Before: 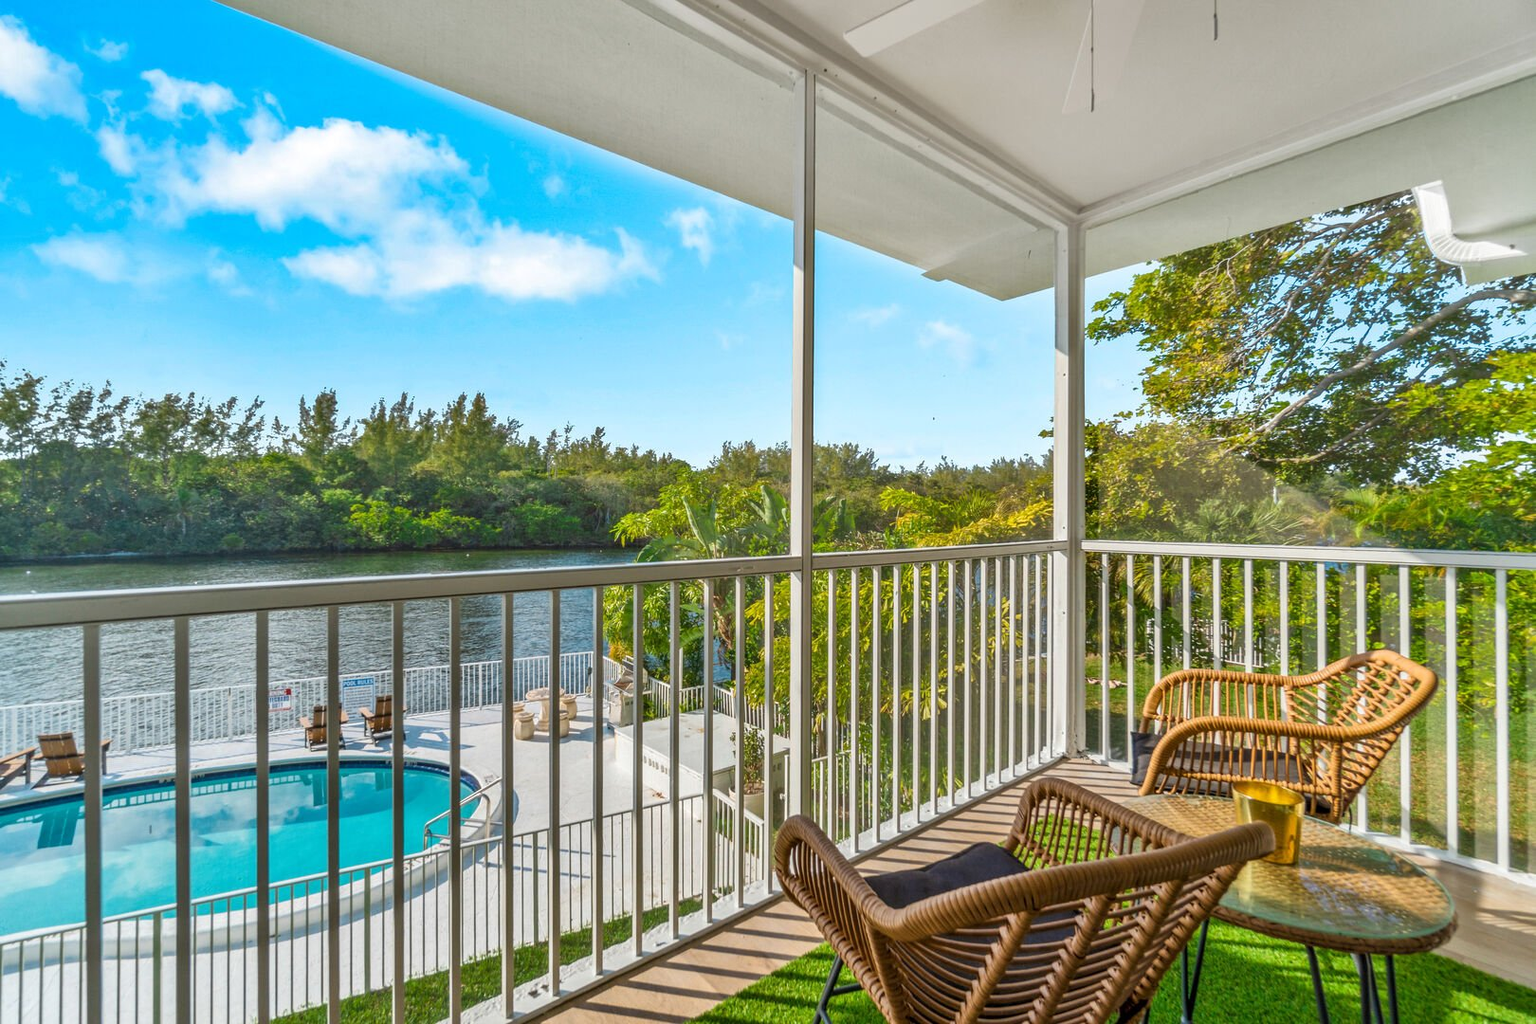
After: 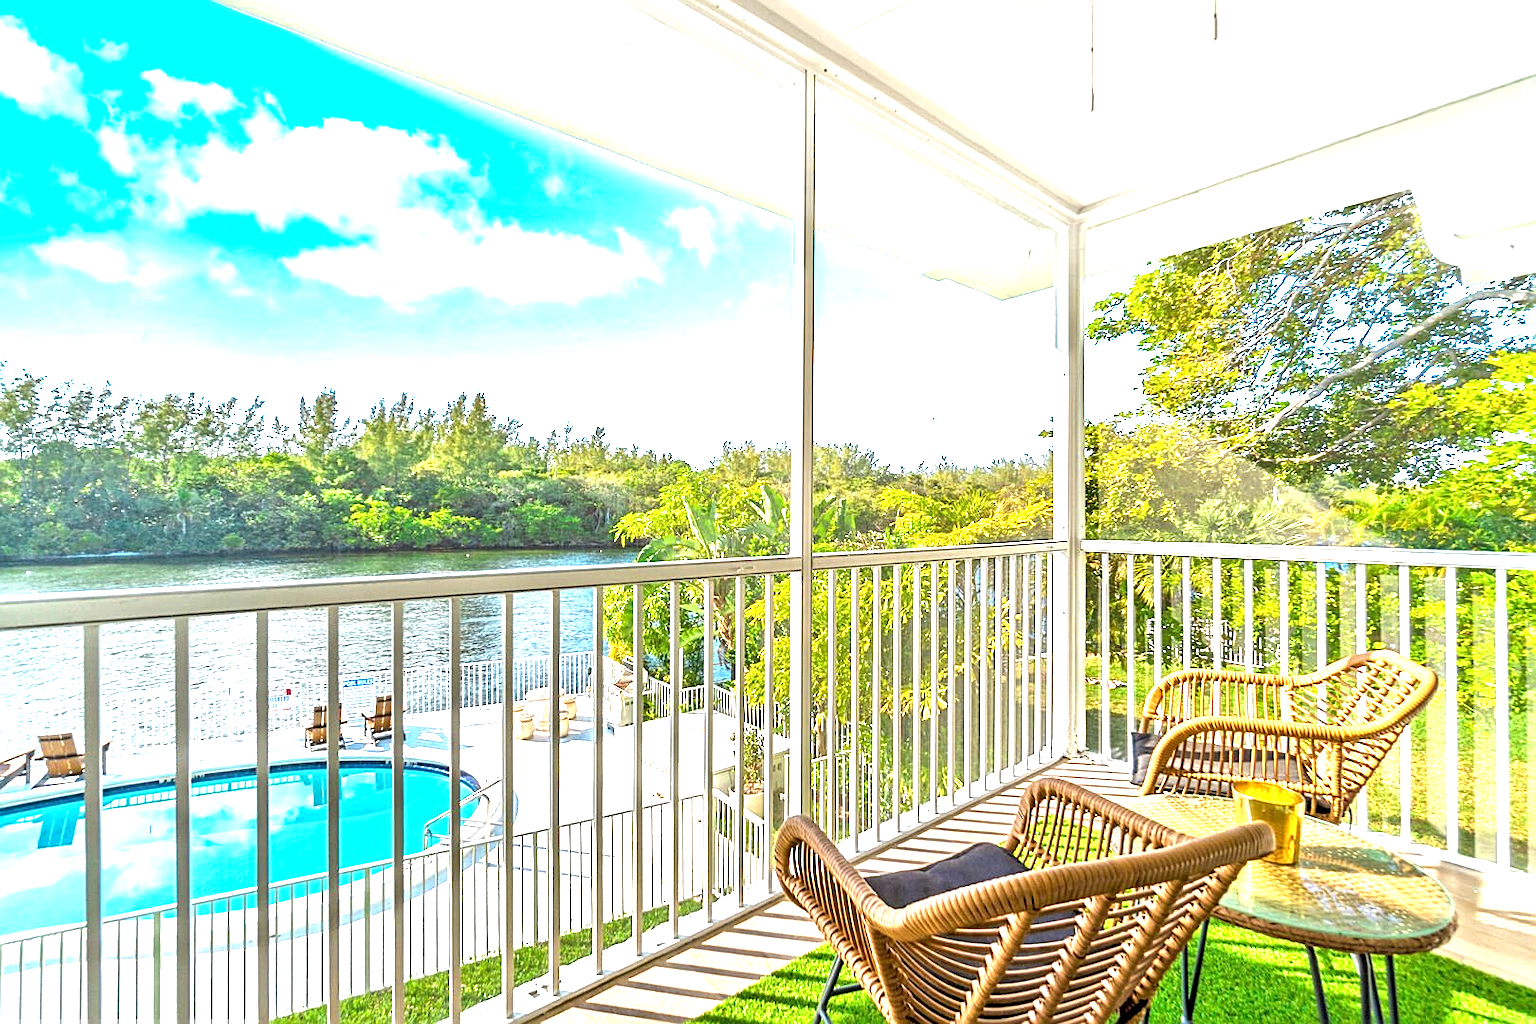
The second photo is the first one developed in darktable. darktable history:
exposure: black level correction 0.001, exposure 1.822 EV, compensate highlight preservation false
sharpen: on, module defaults
